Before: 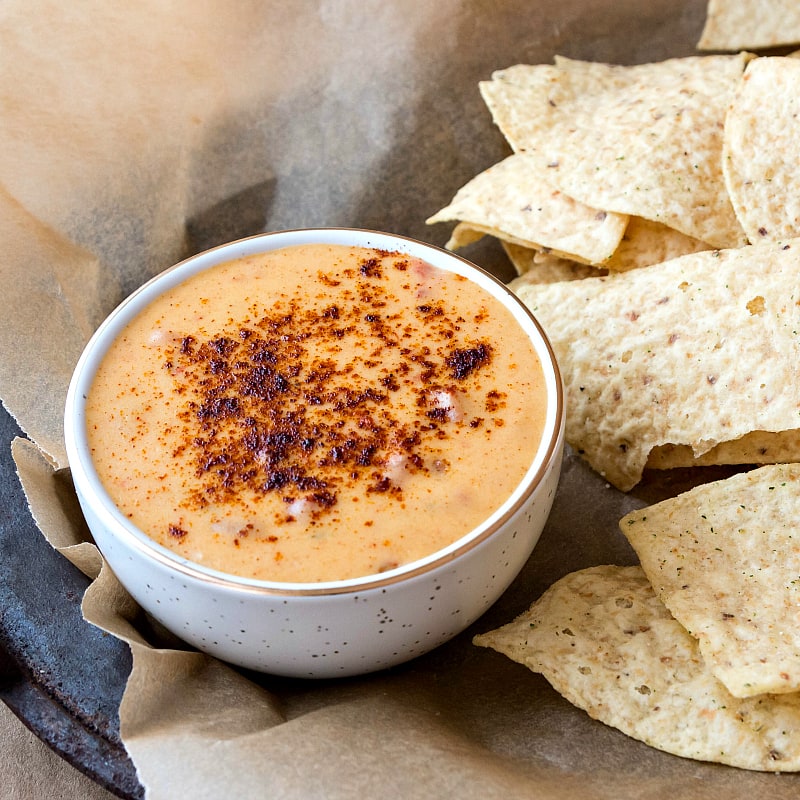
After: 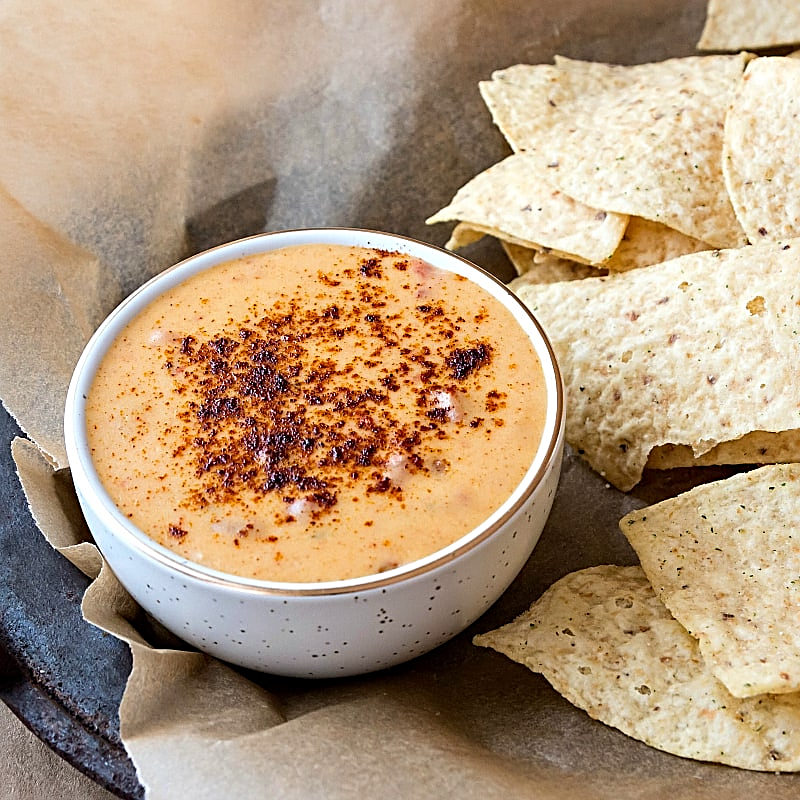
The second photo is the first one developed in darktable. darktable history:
sharpen: radius 2.532, amount 0.619
exposure: compensate highlight preservation false
